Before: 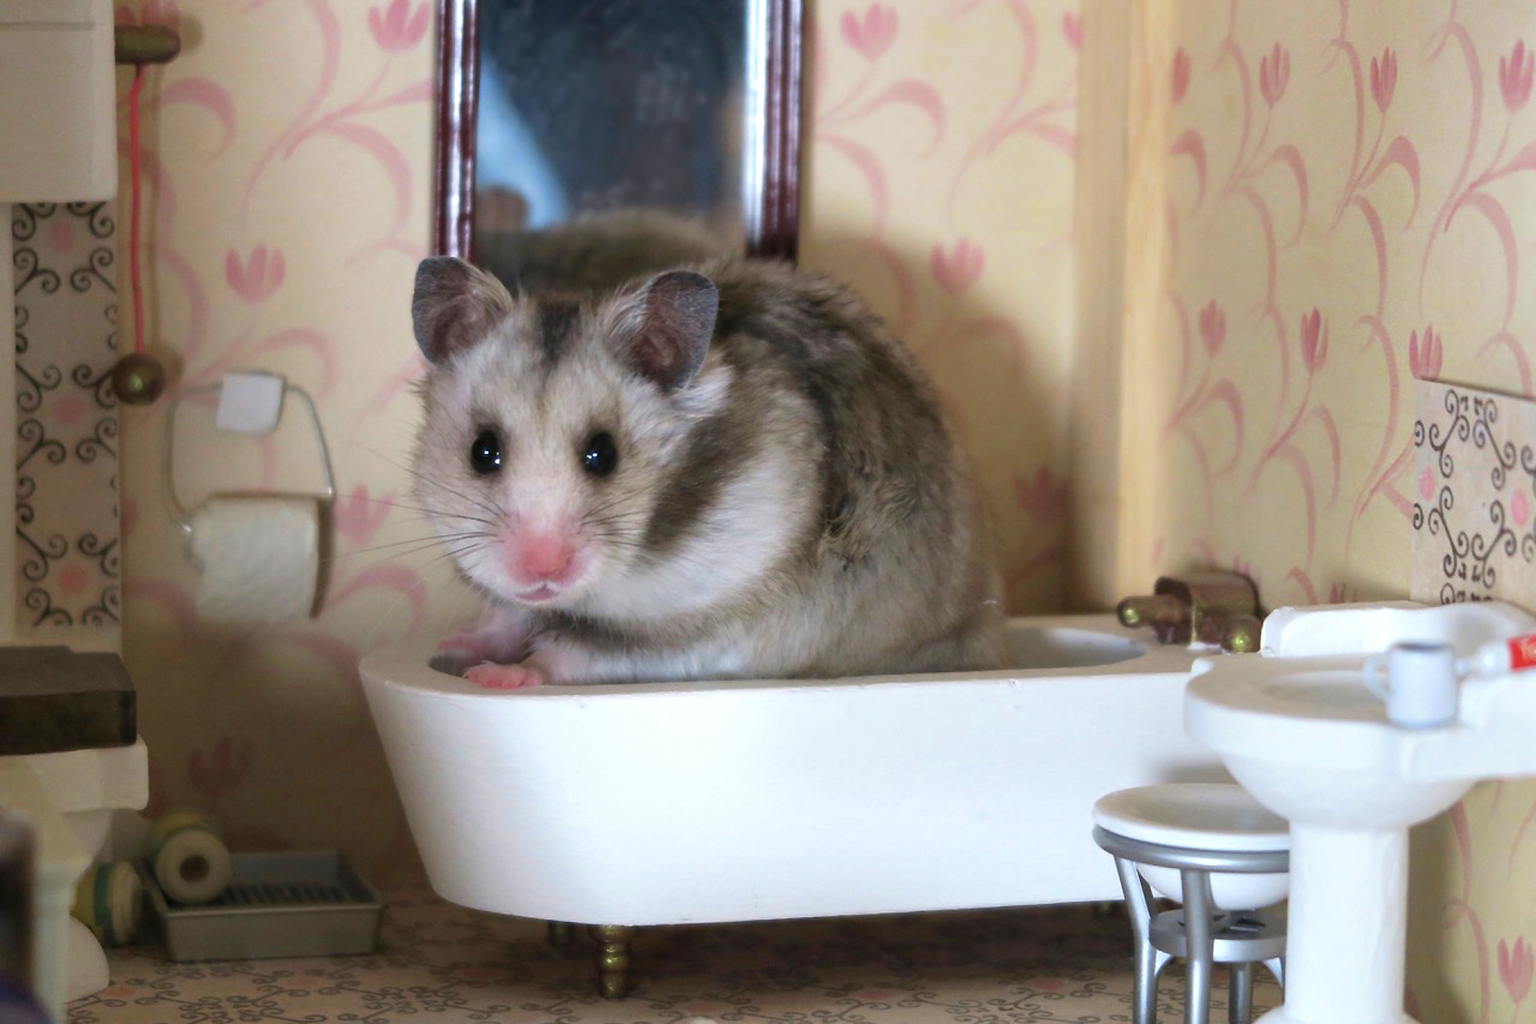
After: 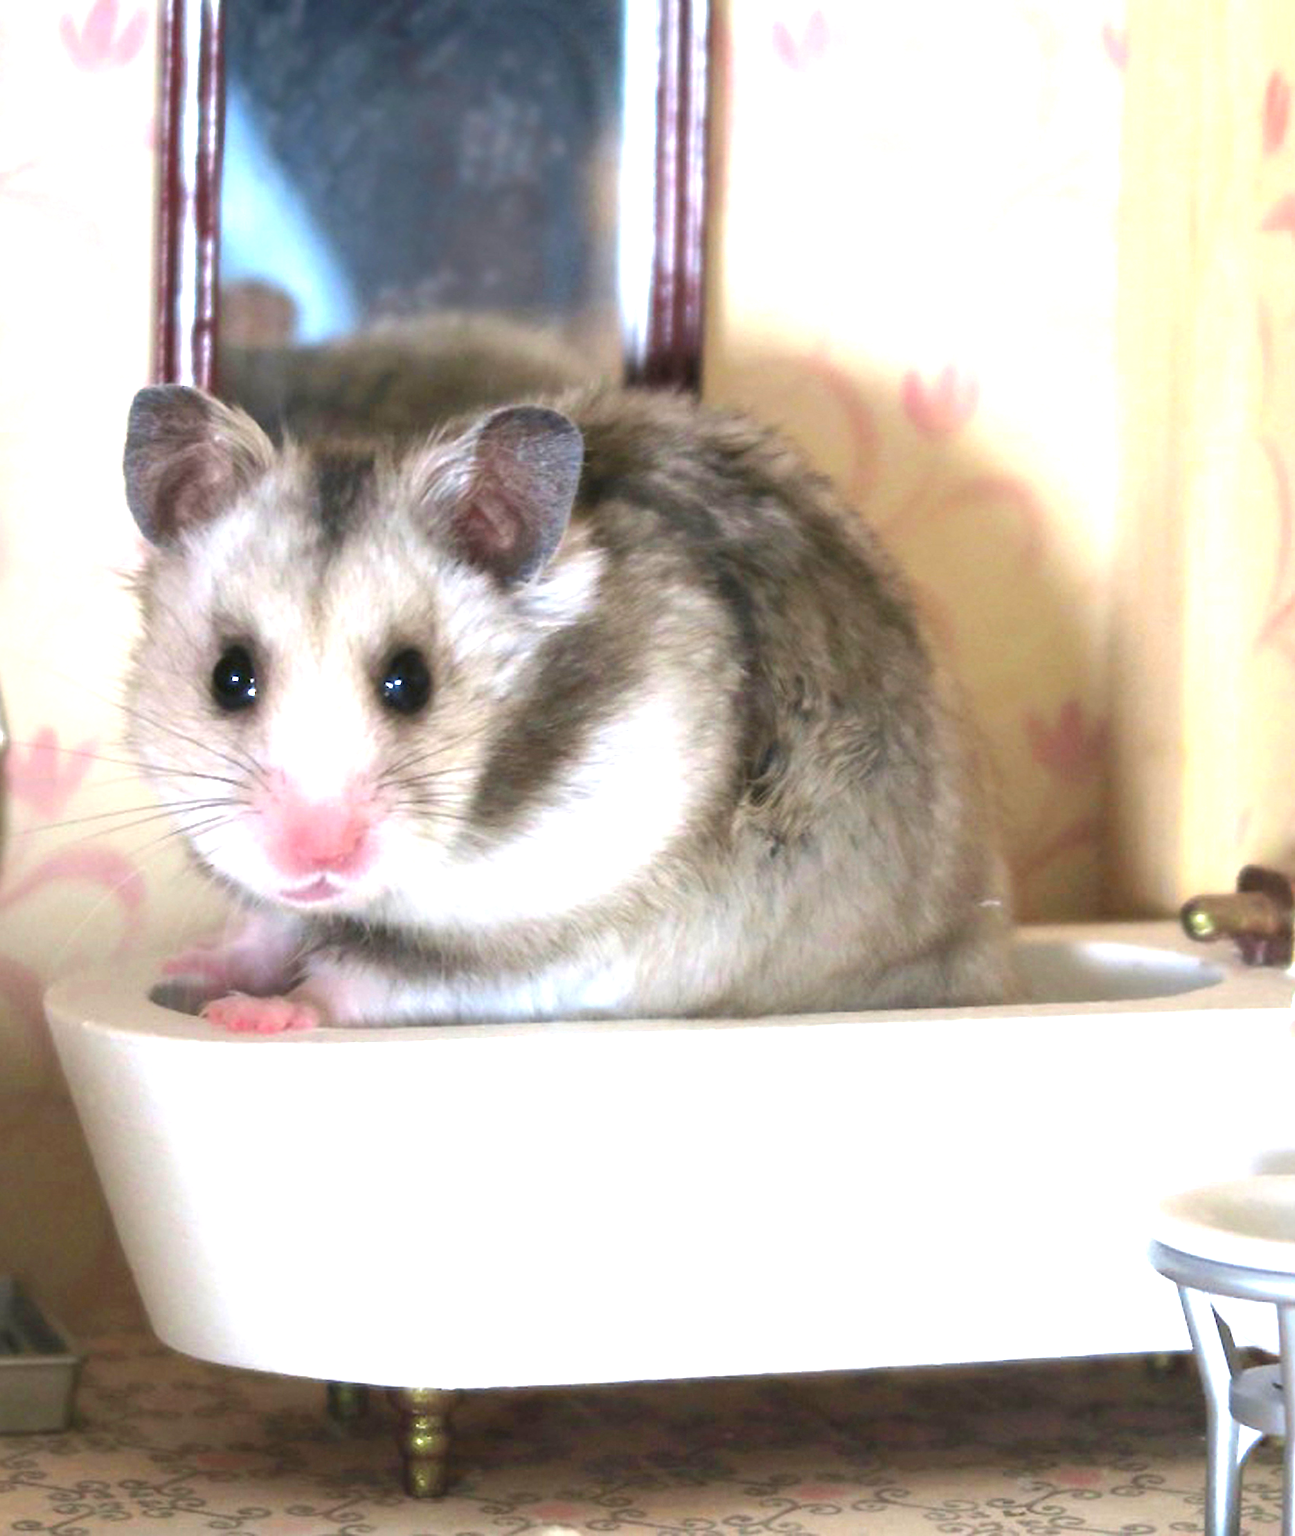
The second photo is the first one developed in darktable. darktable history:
exposure: black level correction 0, exposure 1.3 EV, compensate exposure bias true, compensate highlight preservation false
crop: left 21.496%, right 22.254%
